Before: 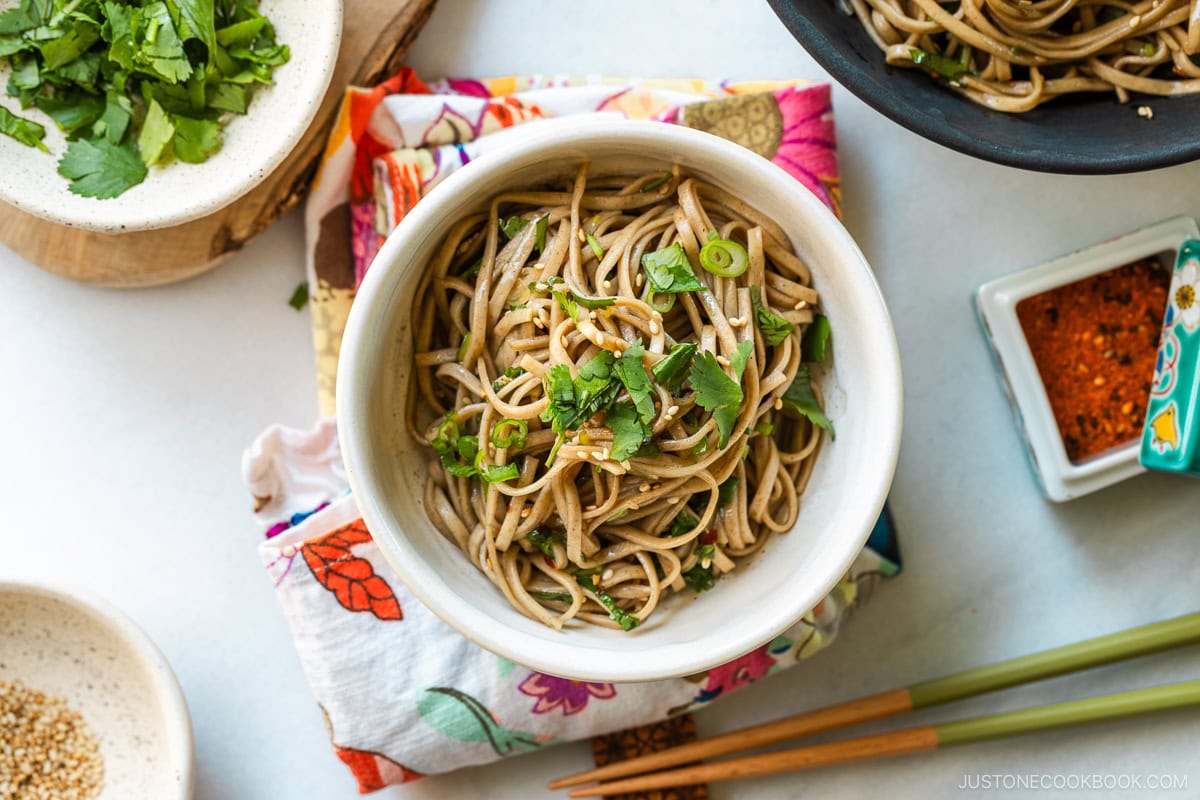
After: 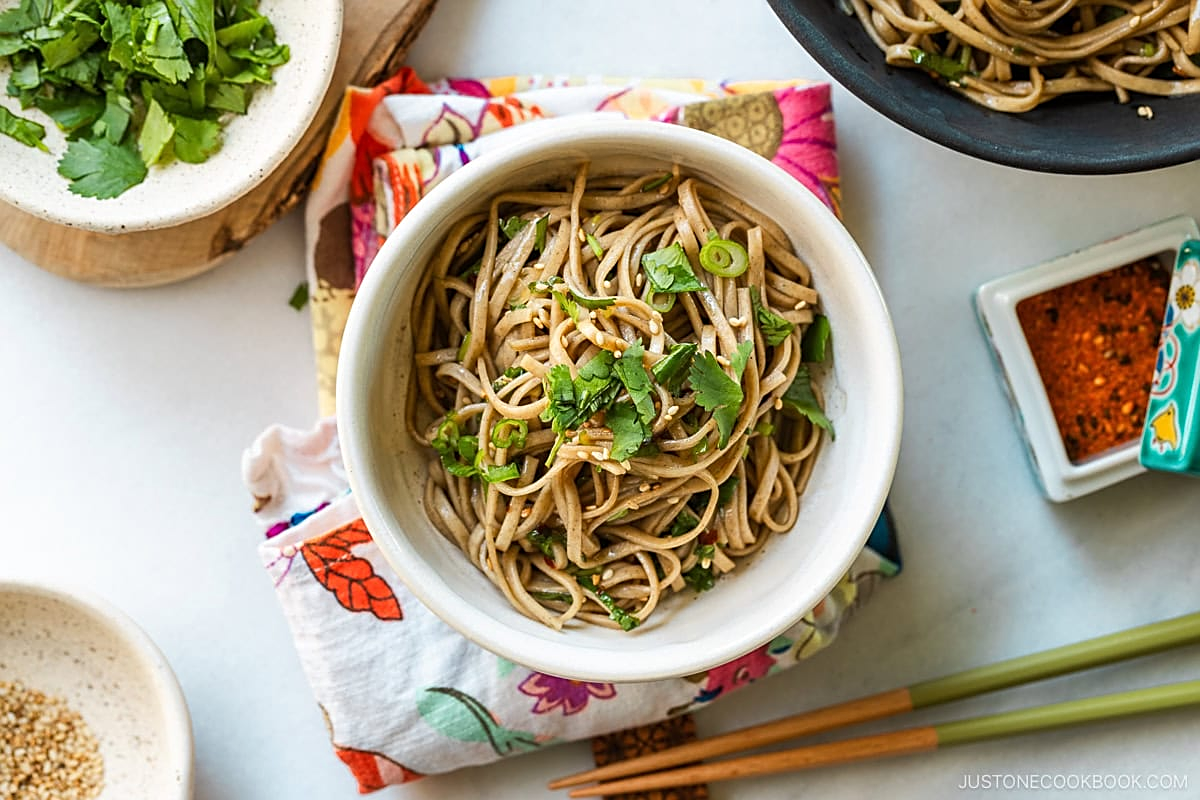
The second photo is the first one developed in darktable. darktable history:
sharpen: on, module defaults
color zones: curves: ch0 [(0, 0.5) (0.143, 0.5) (0.286, 0.5) (0.429, 0.5) (0.571, 0.5) (0.714, 0.476) (0.857, 0.5) (1, 0.5)]; ch2 [(0, 0.5) (0.143, 0.5) (0.286, 0.5) (0.429, 0.5) (0.571, 0.5) (0.714, 0.487) (0.857, 0.5) (1, 0.5)]
